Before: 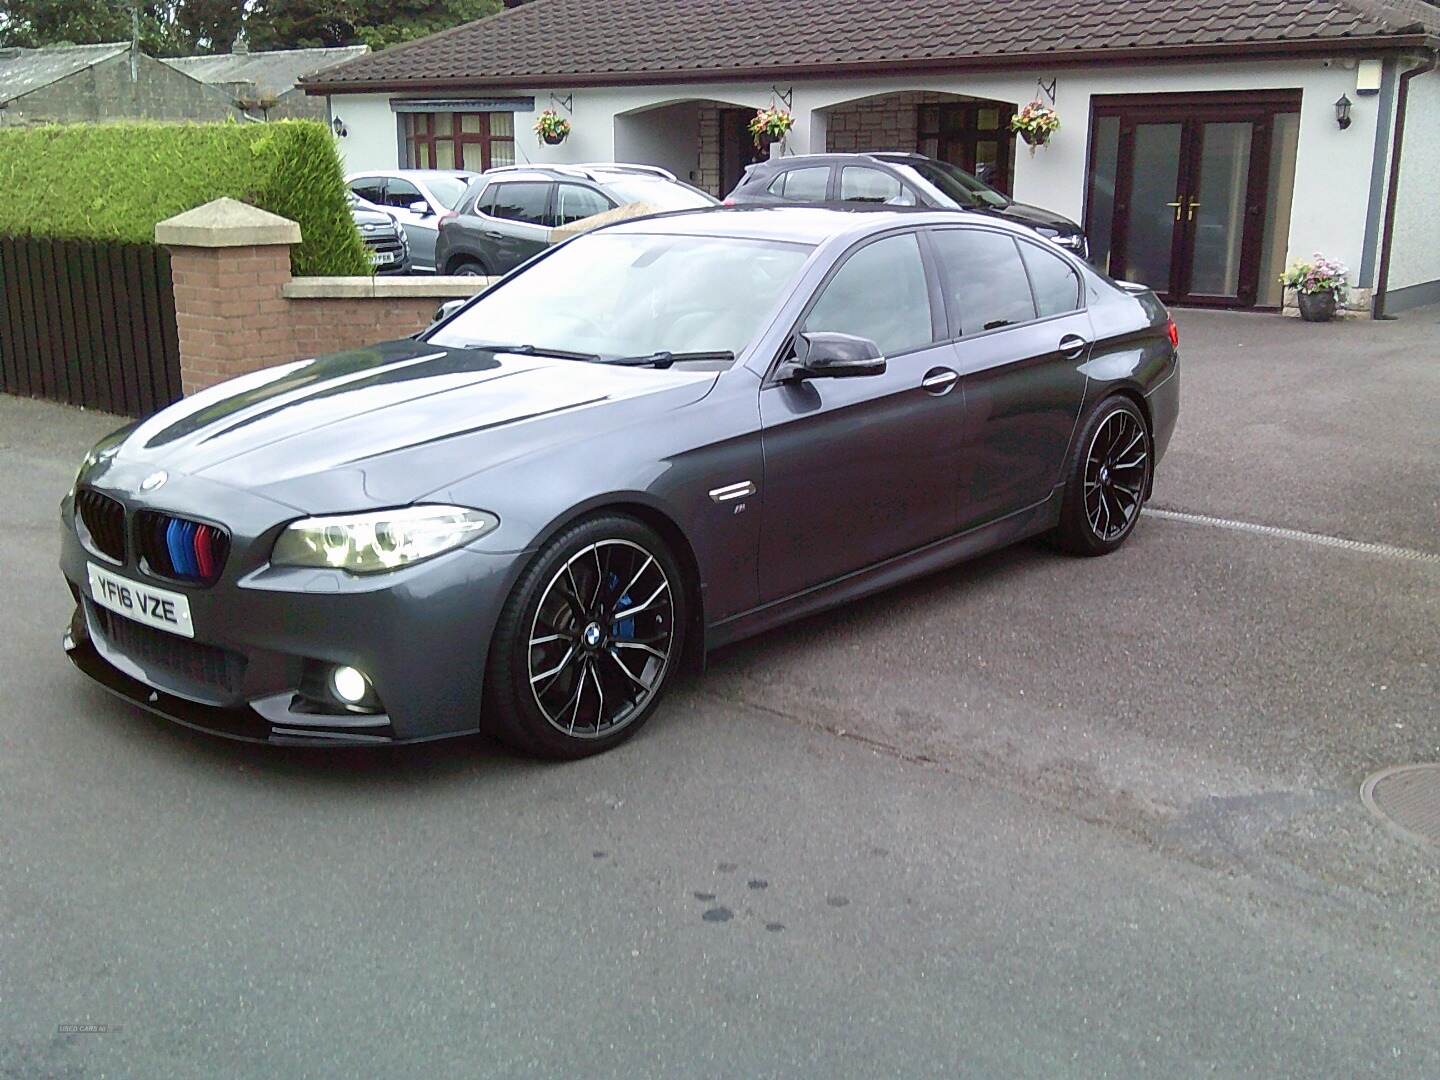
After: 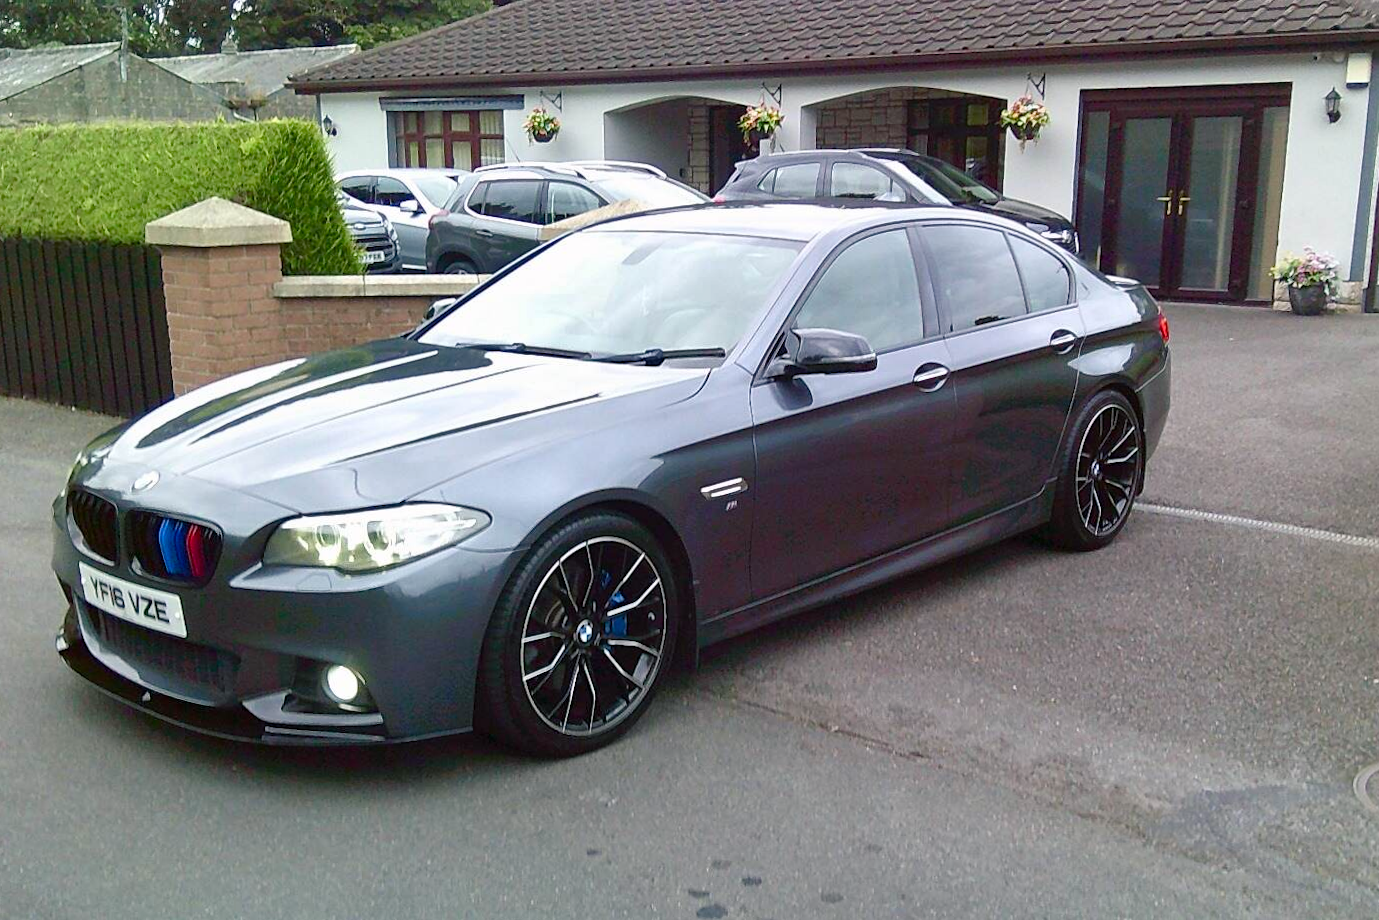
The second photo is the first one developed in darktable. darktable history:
crop and rotate: angle 0.312°, left 0.204%, right 3.291%, bottom 14.157%
color balance rgb: shadows lift › chroma 2.024%, shadows lift › hue 217.72°, perceptual saturation grading › global saturation 20%, perceptual saturation grading › highlights -25.294%, perceptual saturation grading › shadows 24.66%
contrast brightness saturation: contrast 0.077, saturation 0.015
shadows and highlights: soften with gaussian
